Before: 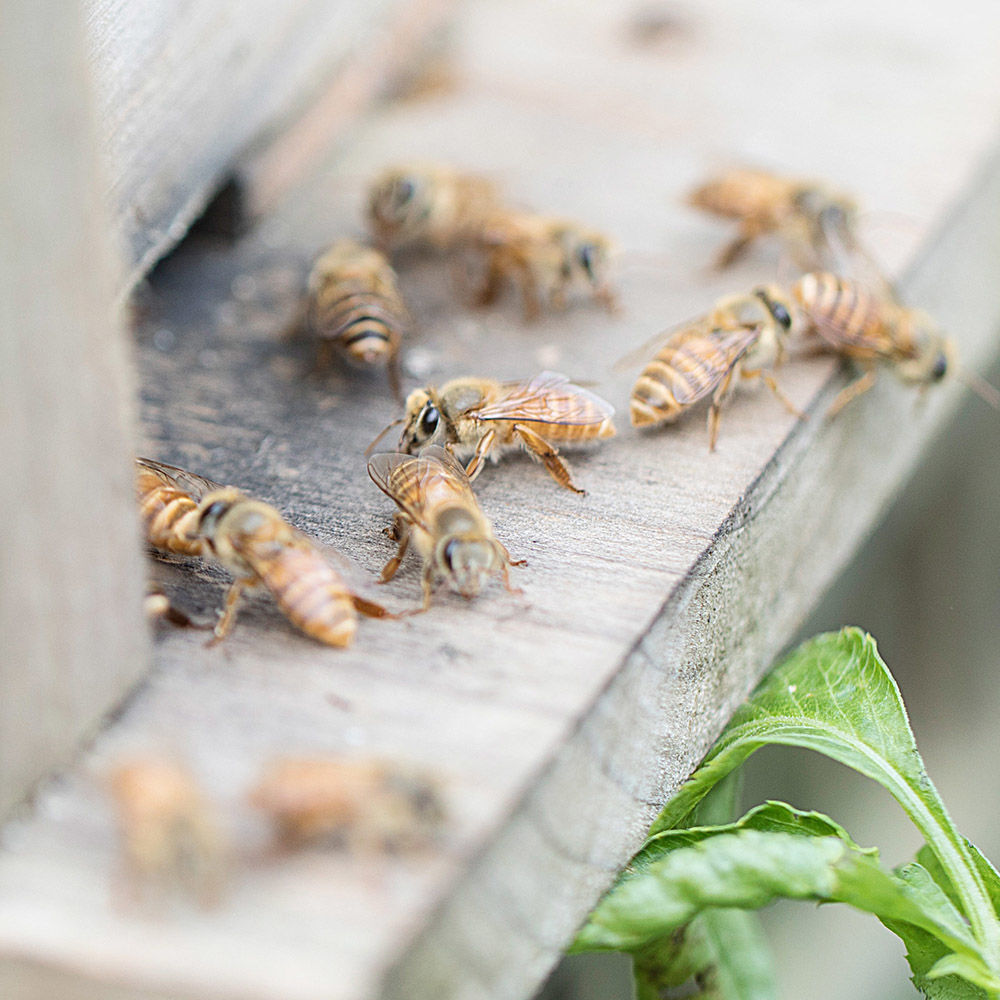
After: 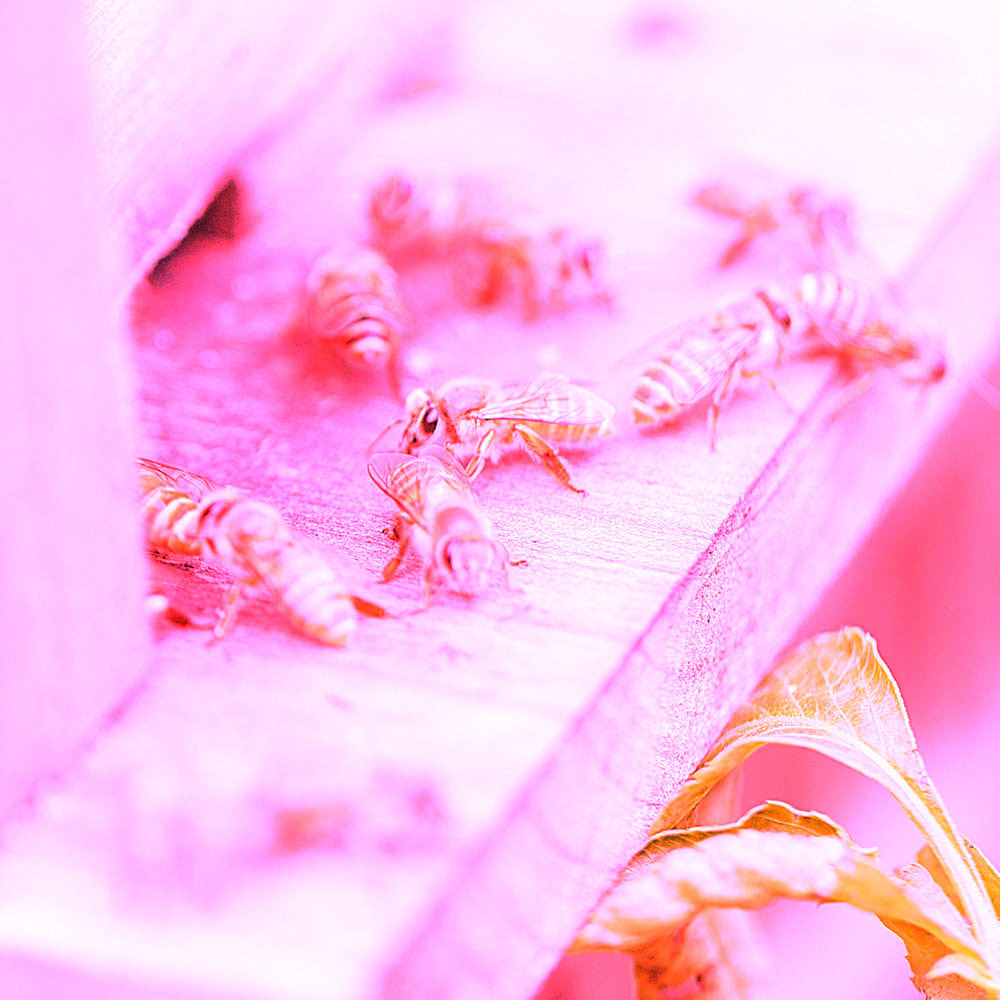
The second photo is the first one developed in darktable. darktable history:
white balance: red 4.26, blue 1.802
color balance: lift [1, 0.998, 1.001, 1.002], gamma [1, 1.02, 1, 0.98], gain [1, 1.02, 1.003, 0.98]
